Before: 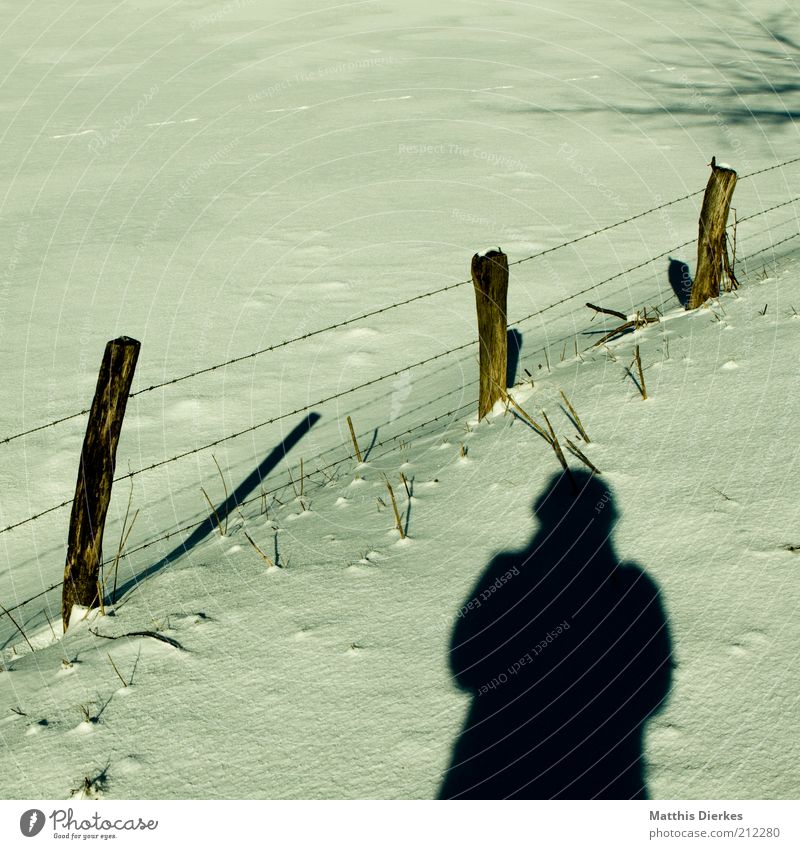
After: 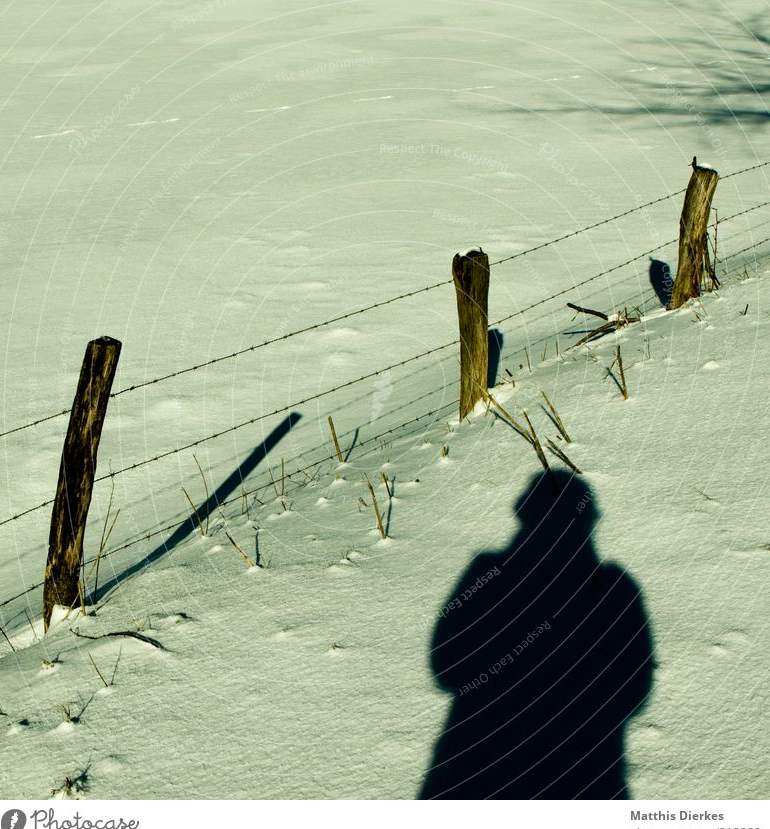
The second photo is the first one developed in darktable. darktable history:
tone equalizer: on, module defaults
crop and rotate: left 2.536%, right 1.107%, bottom 2.246%
